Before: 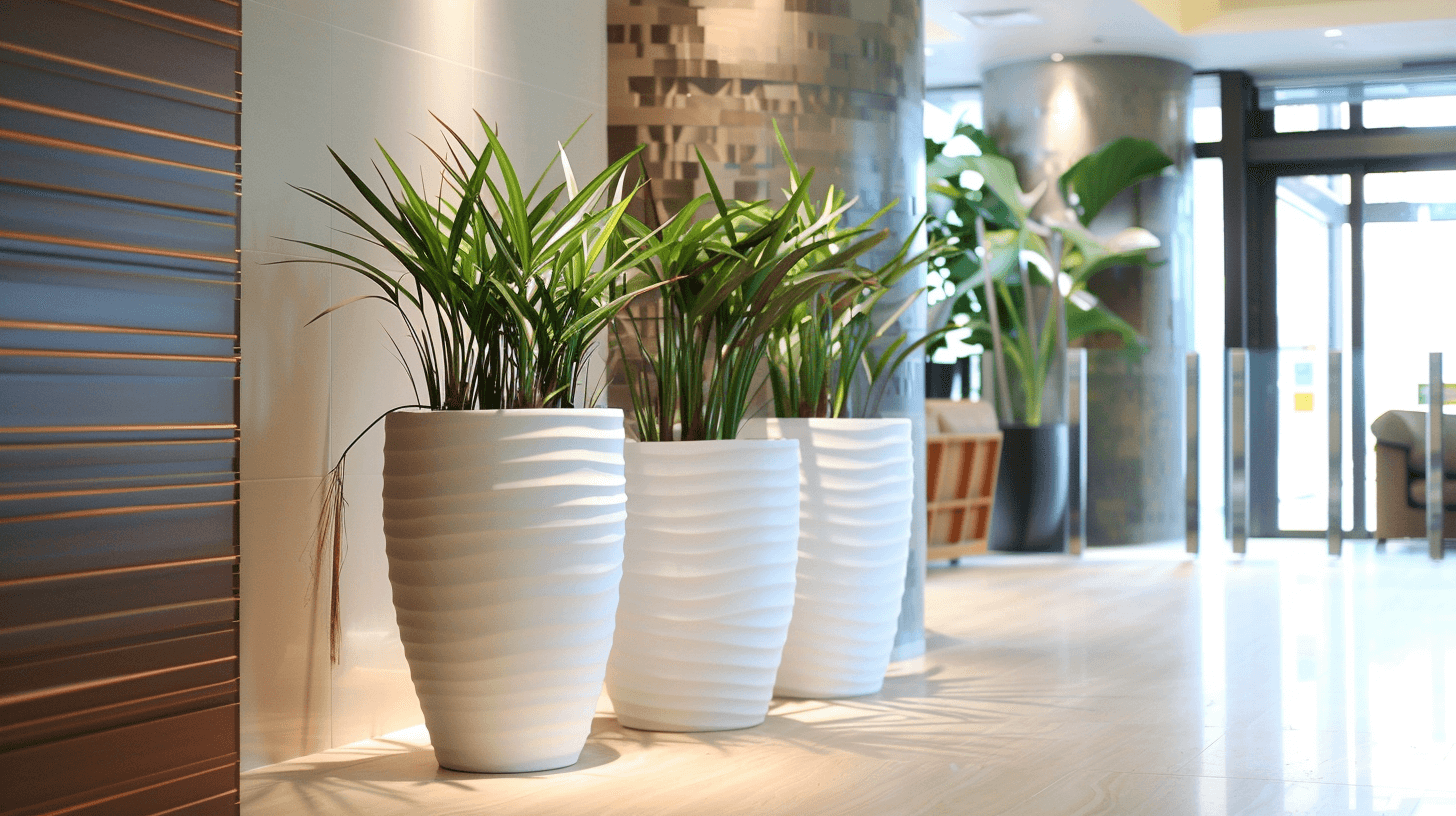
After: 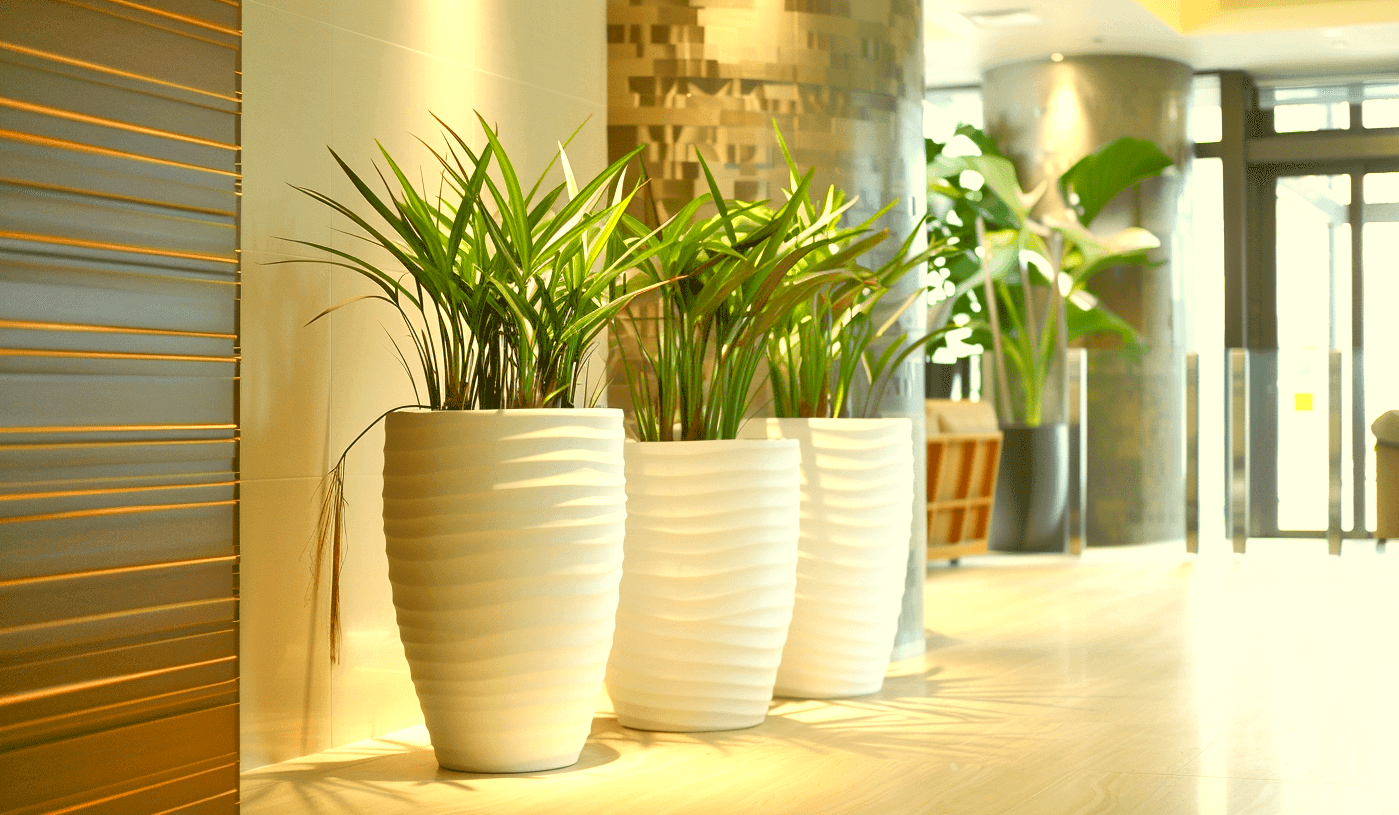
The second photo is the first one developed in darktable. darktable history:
exposure: exposure 0.408 EV, compensate highlight preservation false
color correction: highlights a* 0.097, highlights b* 29.73, shadows a* -0.303, shadows b* 21.67
crop: right 3.892%, bottom 0.021%
tone equalizer: -7 EV 0.143 EV, -6 EV 0.569 EV, -5 EV 1.11 EV, -4 EV 1.33 EV, -3 EV 1.13 EV, -2 EV 0.6 EV, -1 EV 0.154 EV
